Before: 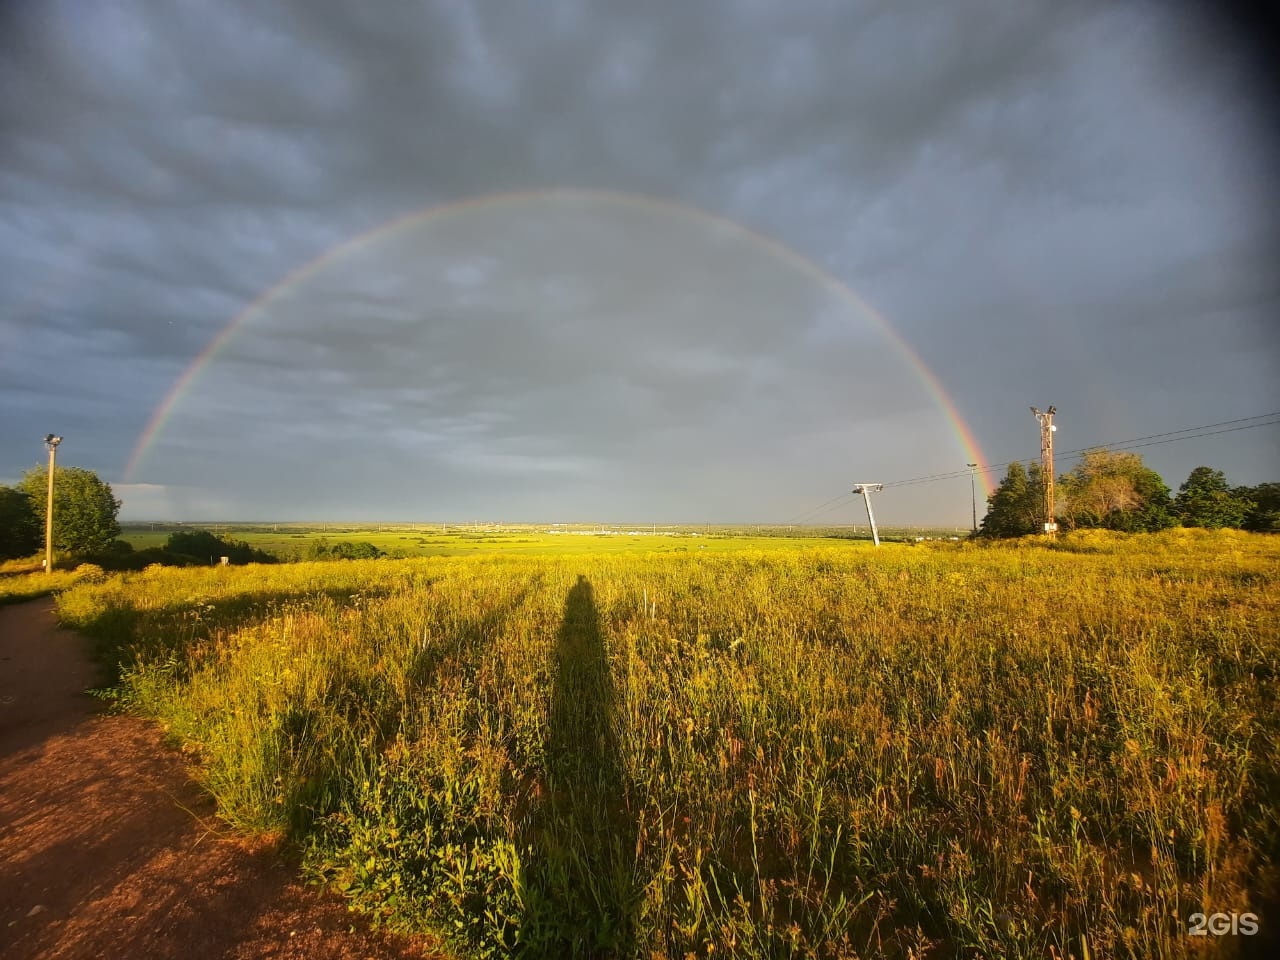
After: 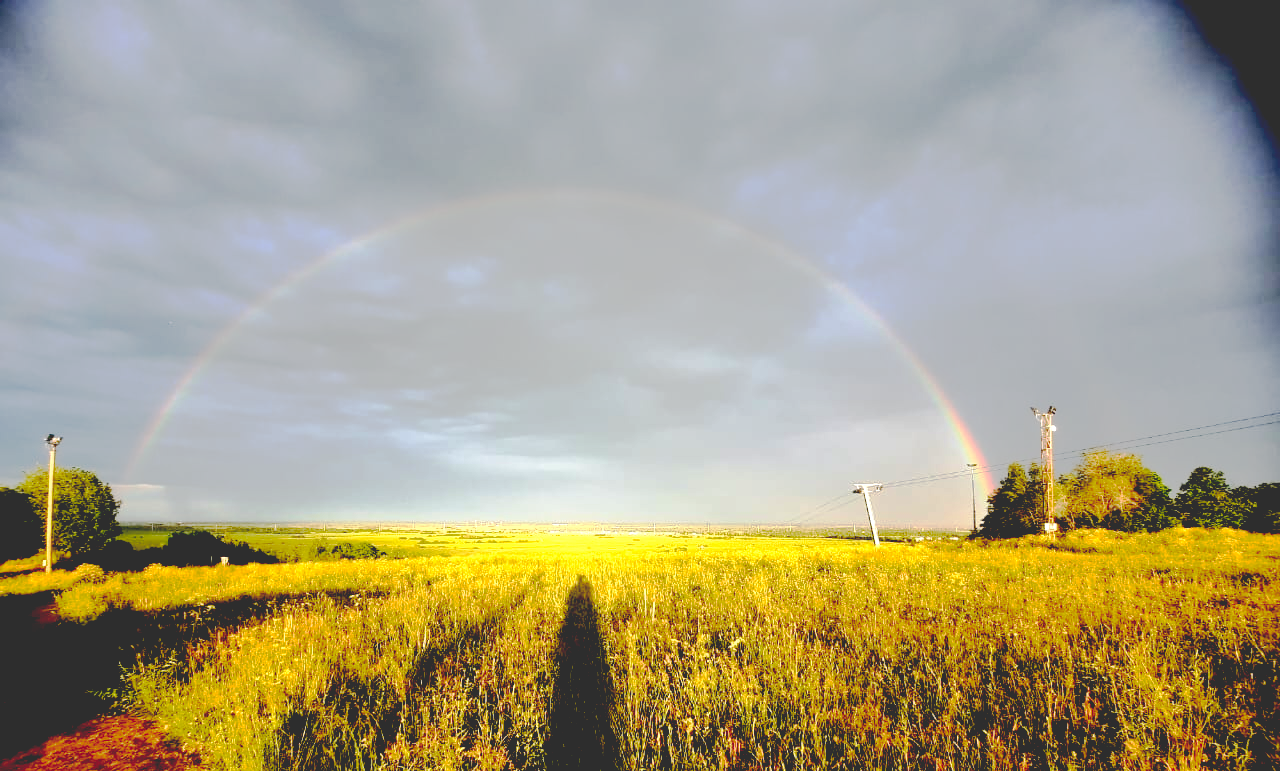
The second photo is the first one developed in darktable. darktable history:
crop: bottom 19.611%
tone equalizer: -8 EV -0.769 EV, -7 EV -0.711 EV, -6 EV -0.596 EV, -5 EV -0.375 EV, -3 EV 0.393 EV, -2 EV 0.6 EV, -1 EV 0.682 EV, +0 EV 0.732 EV
base curve: curves: ch0 [(0.065, 0.026) (0.236, 0.358) (0.53, 0.546) (0.777, 0.841) (0.924, 0.992)], preserve colors none
